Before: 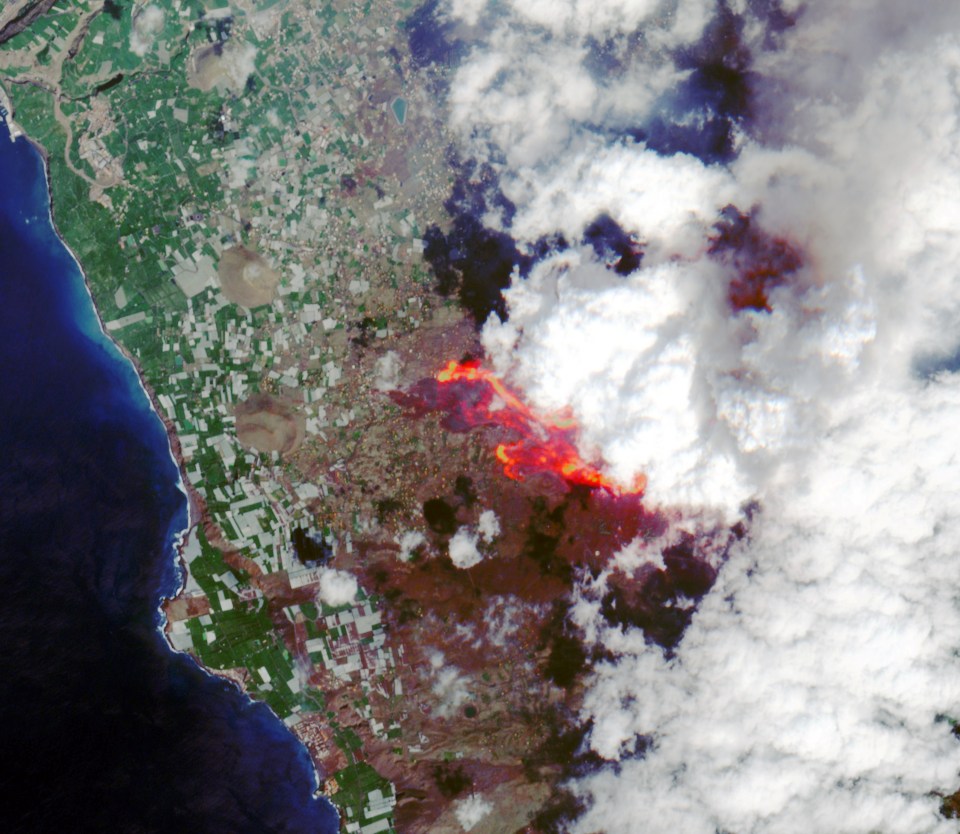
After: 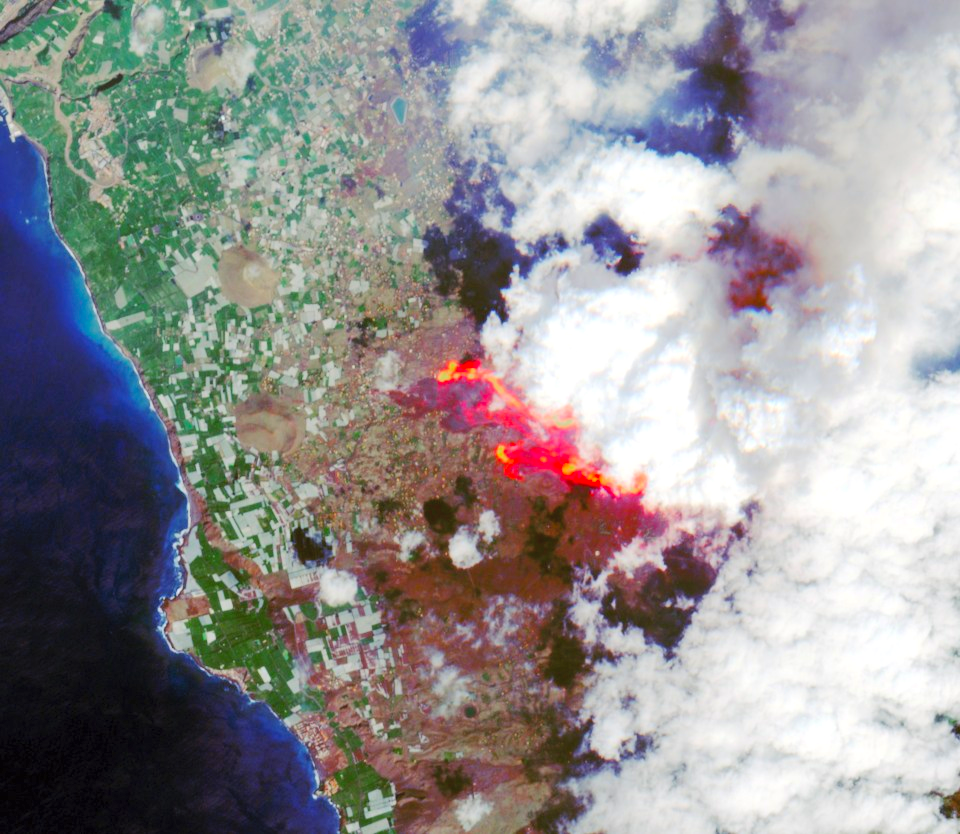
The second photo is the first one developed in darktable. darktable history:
shadows and highlights: shadows -11.19, white point adjustment 1.38, highlights 9.44
contrast brightness saturation: contrast 0.069, brightness 0.171, saturation 0.405
